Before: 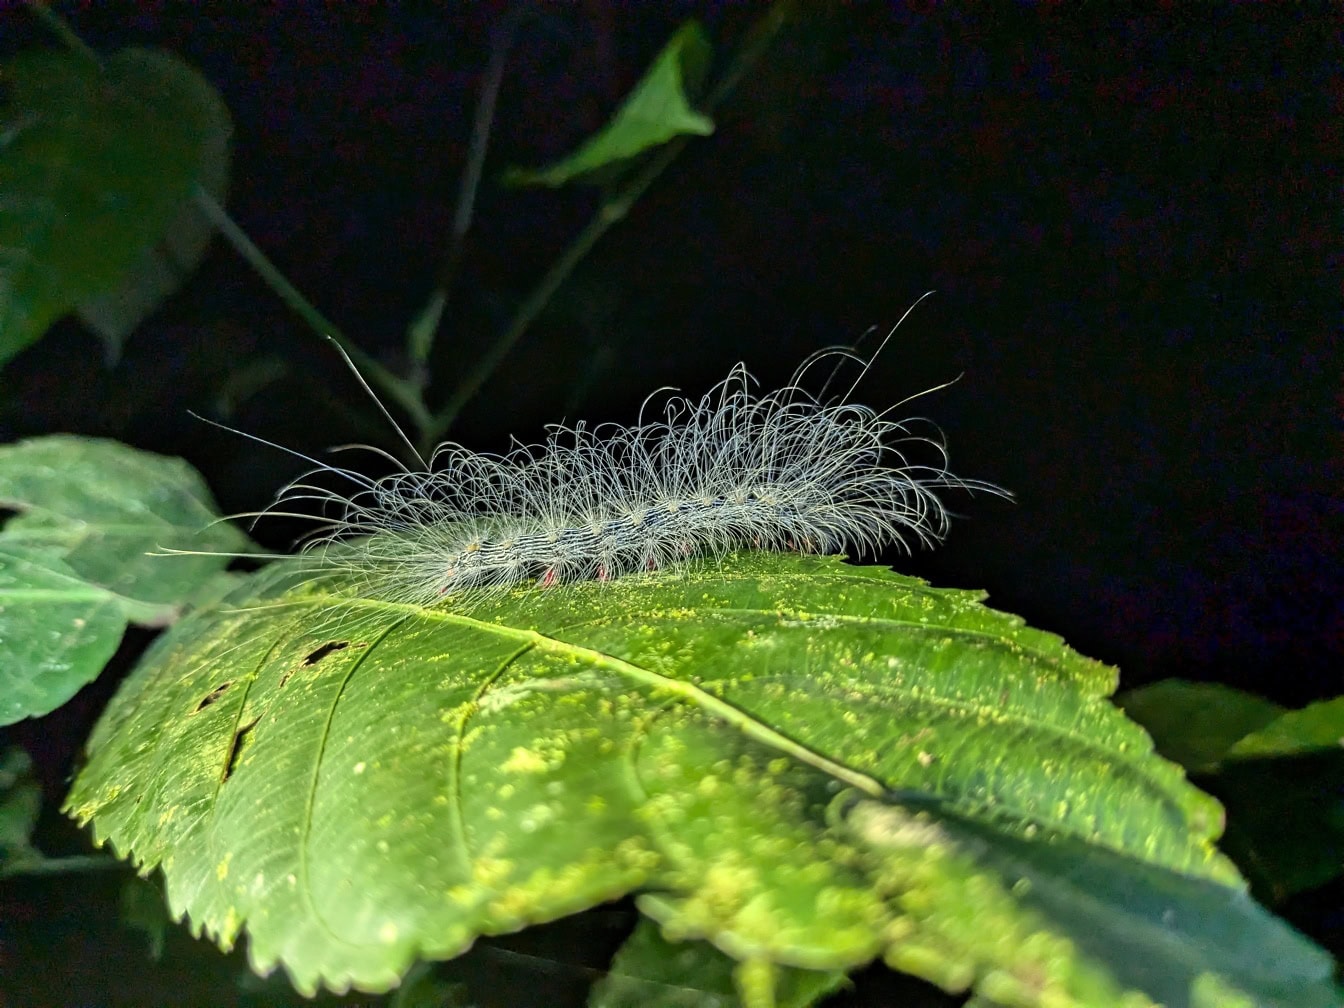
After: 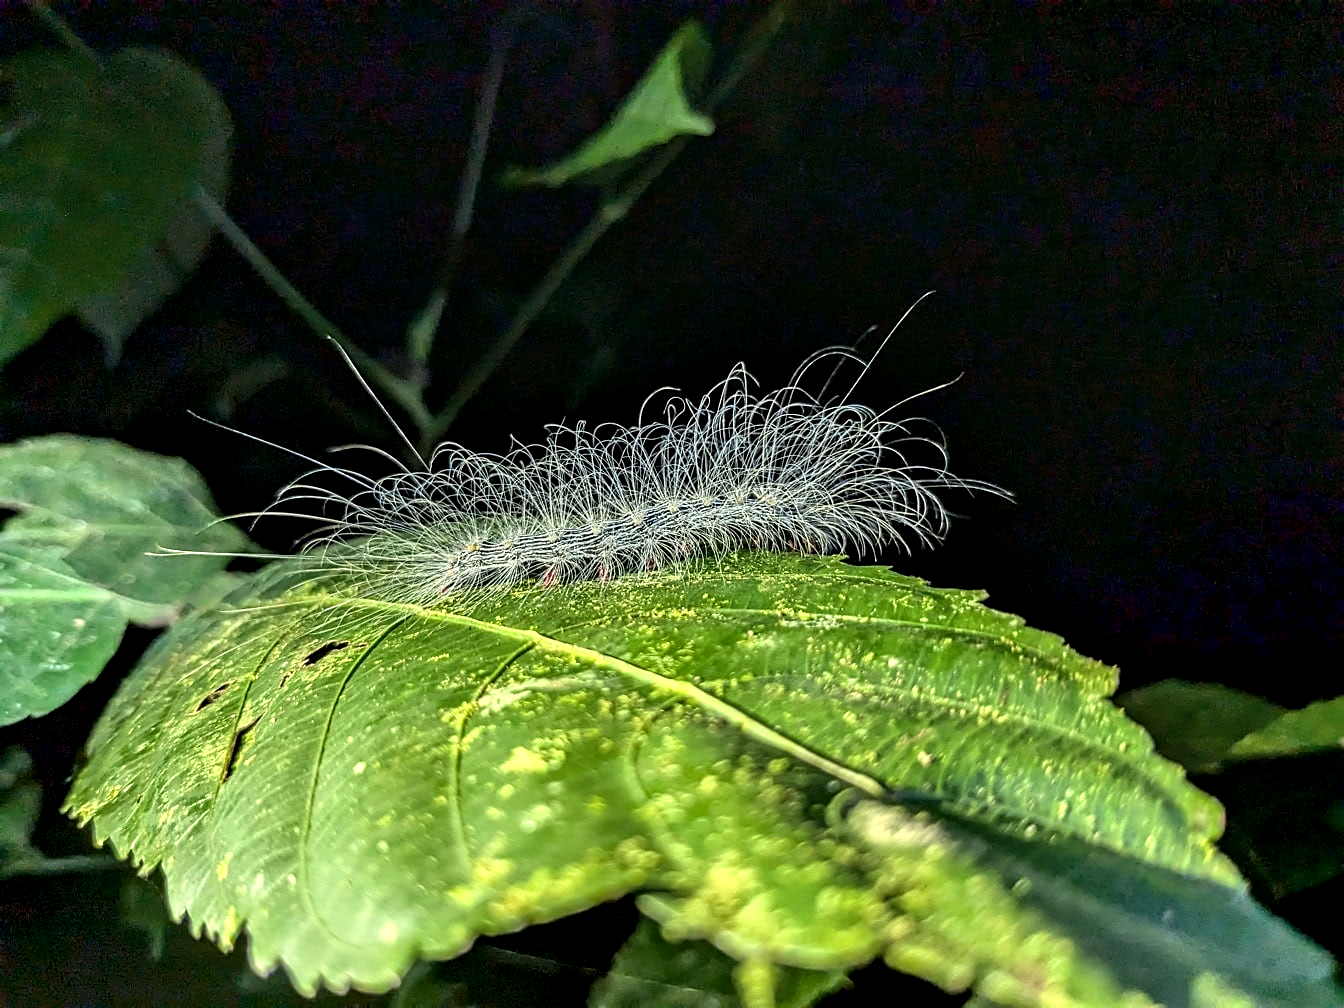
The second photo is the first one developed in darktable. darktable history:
base curve: curves: ch0 [(0, 0) (0.989, 0.992)]
sharpen: on, module defaults
local contrast: detail 135%, midtone range 0.744
